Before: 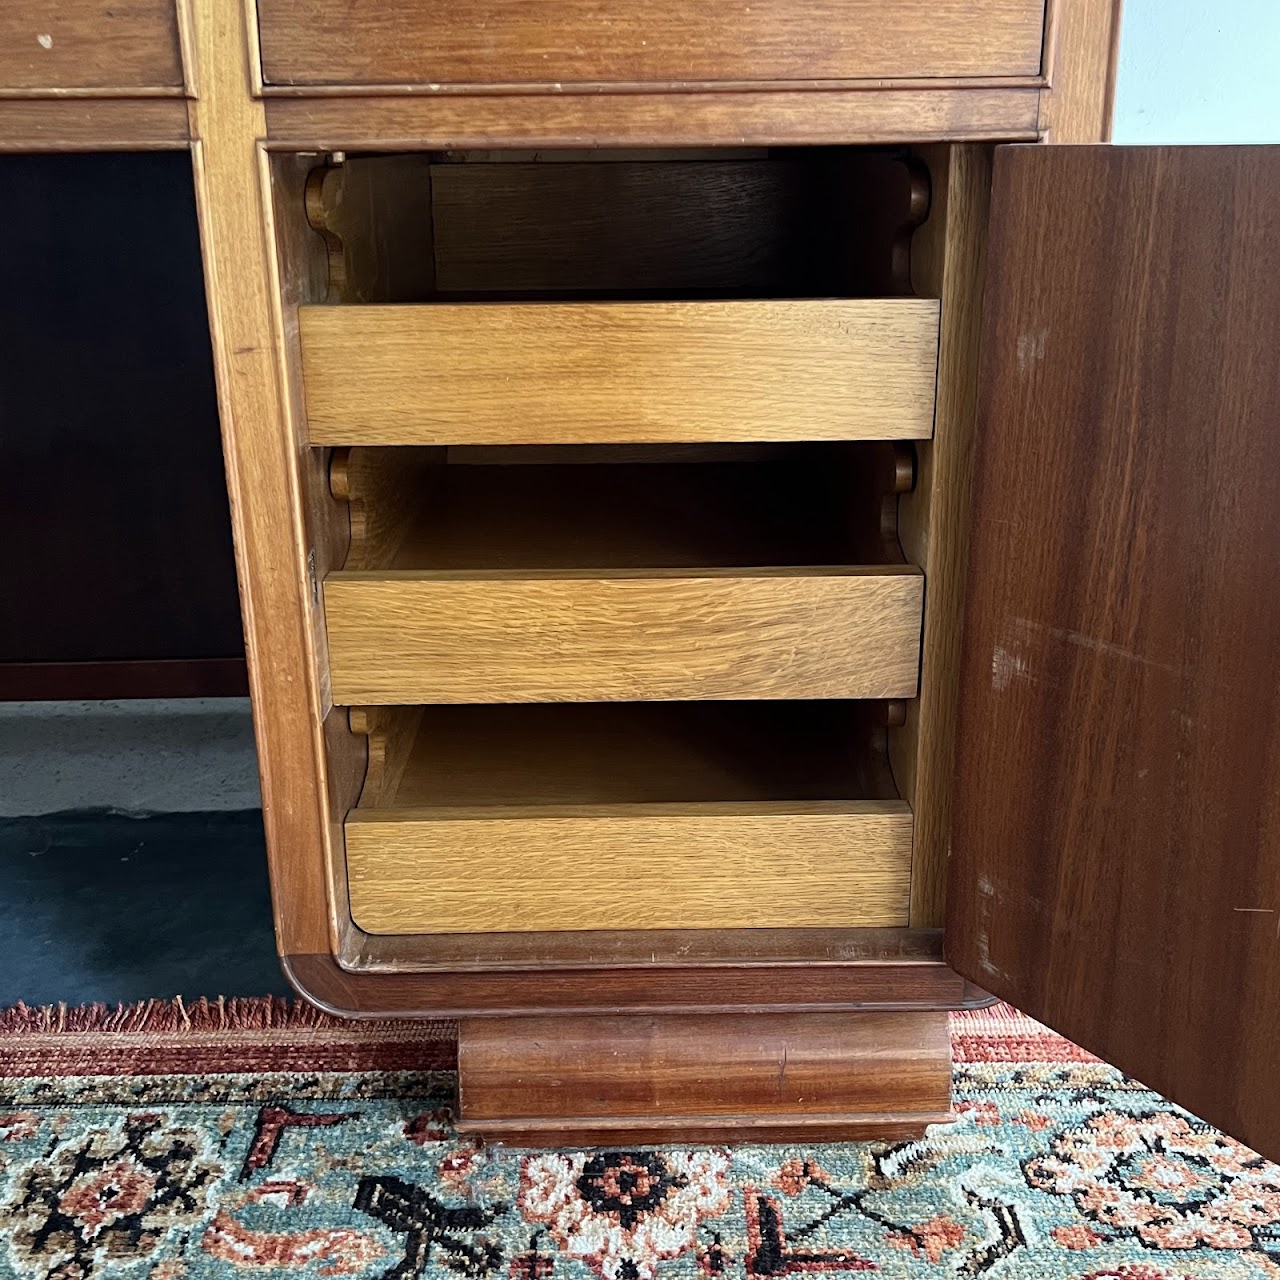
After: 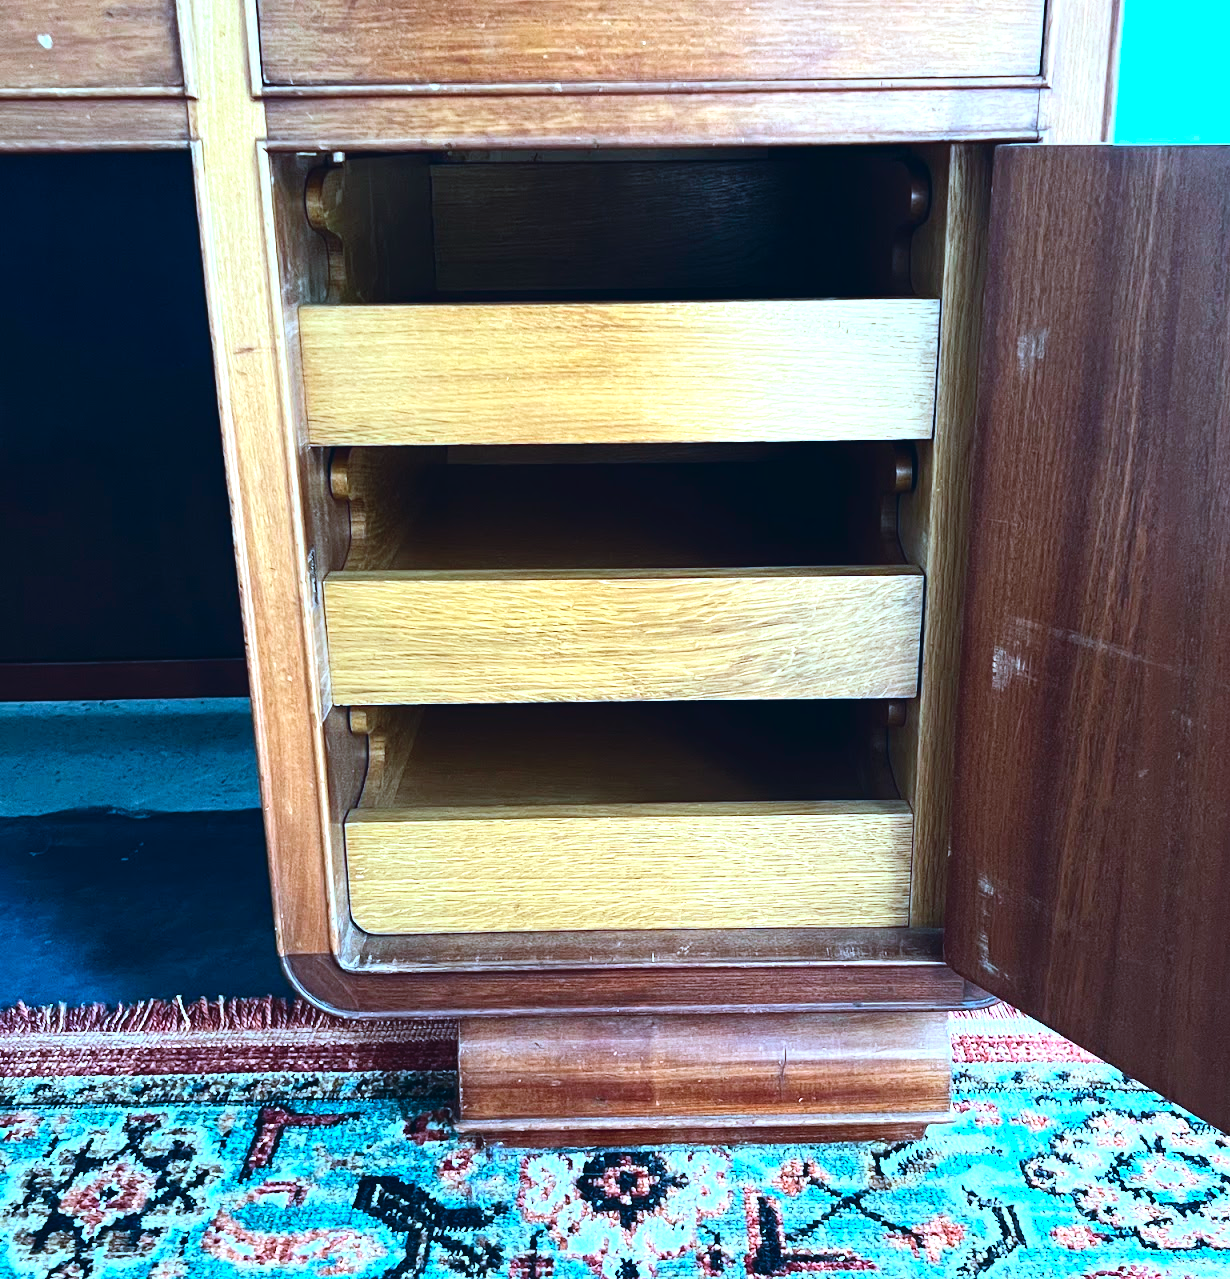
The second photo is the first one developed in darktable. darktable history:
exposure: black level correction -0.006, exposure 1 EV, compensate highlight preservation false
contrast brightness saturation: contrast 0.201, brightness -0.104, saturation 0.1
color calibration: illuminant custom, x 0.432, y 0.394, temperature 3087.03 K
crop: right 3.859%, bottom 0.03%
